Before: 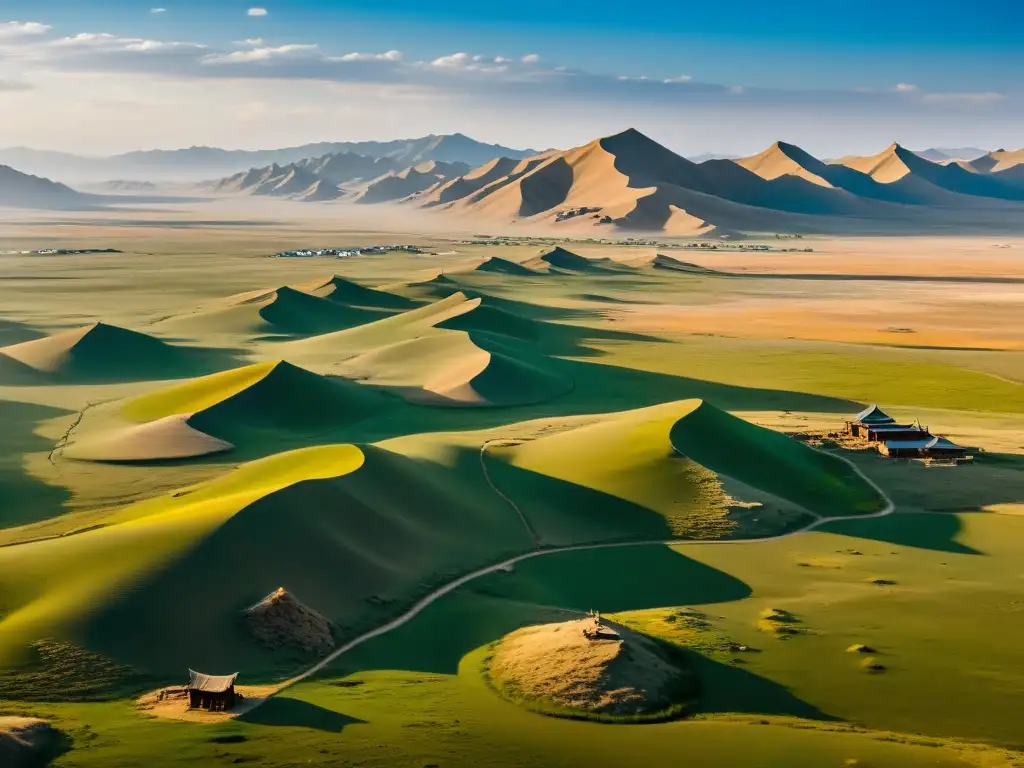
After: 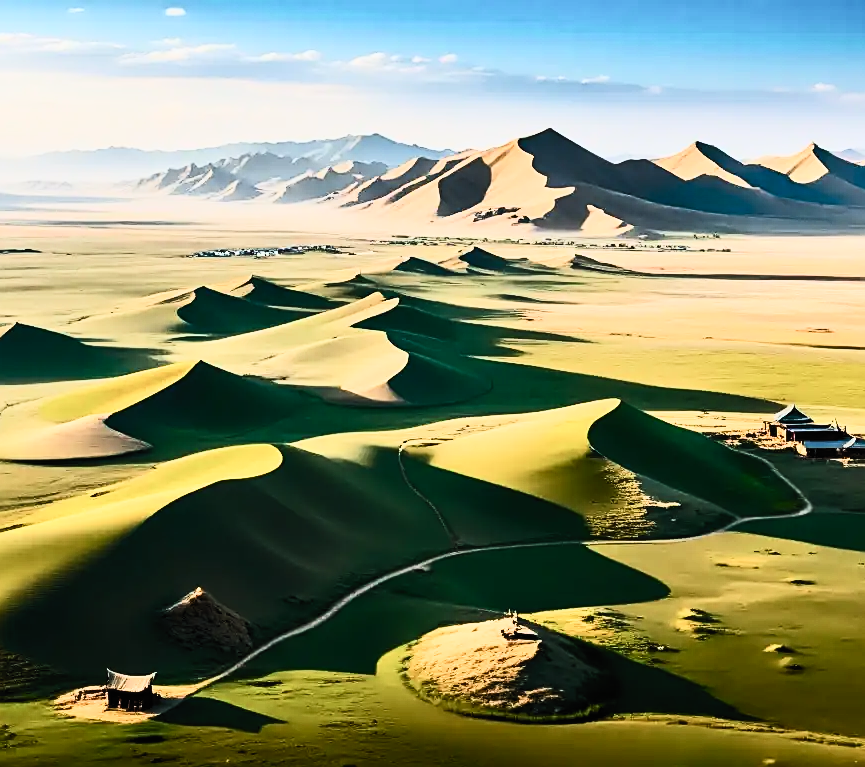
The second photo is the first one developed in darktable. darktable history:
filmic rgb: black relative exposure -7.65 EV, white relative exposure 4.56 EV, hardness 3.61, color science v4 (2020)
sharpen: on, module defaults
crop: left 8.019%, right 7.461%
contrast brightness saturation: contrast 0.638, brightness 0.34, saturation 0.136
